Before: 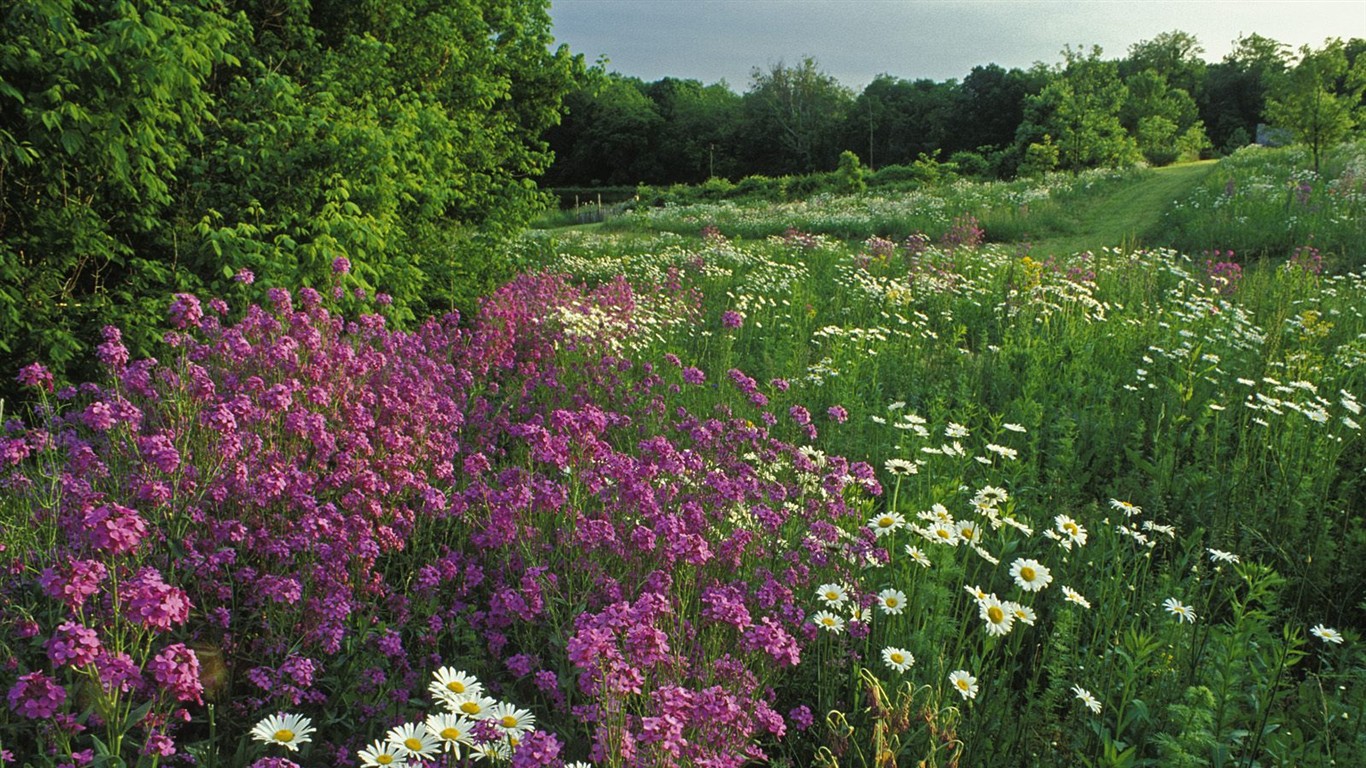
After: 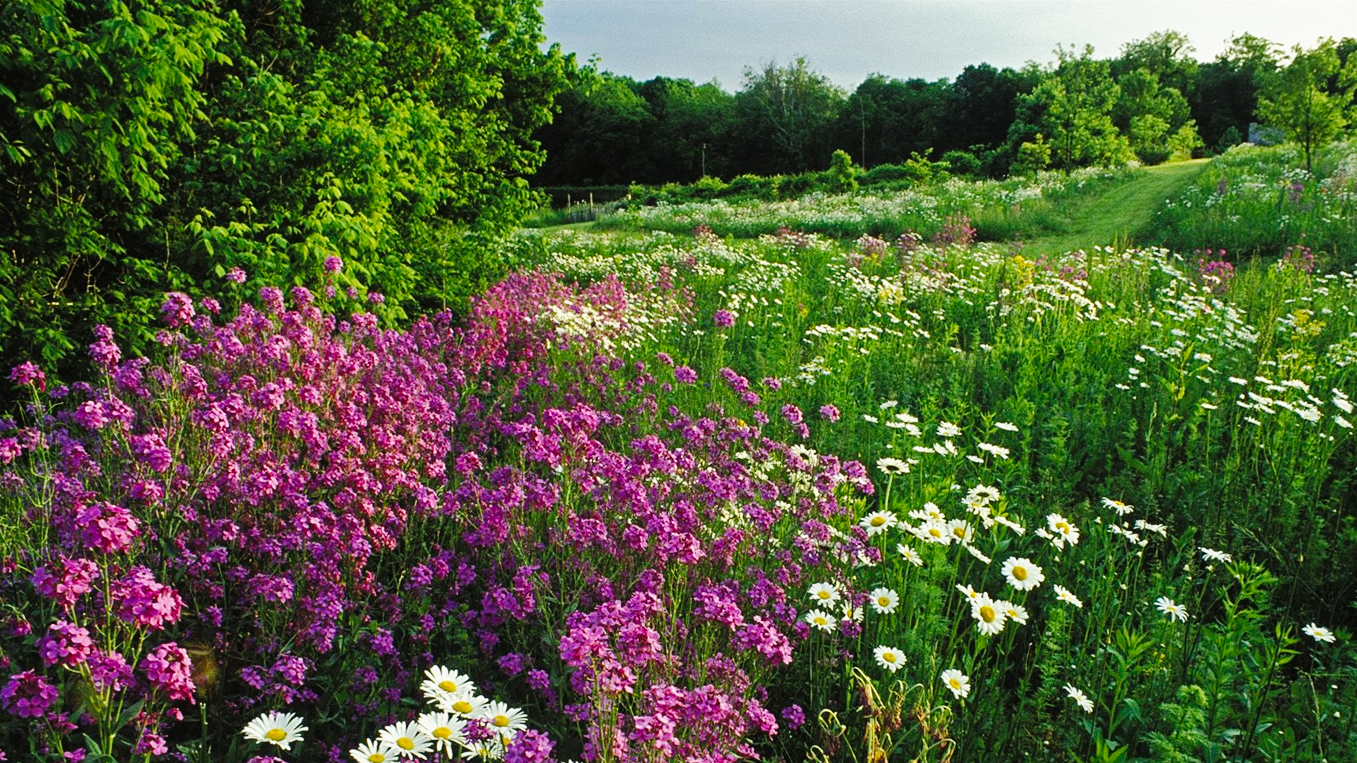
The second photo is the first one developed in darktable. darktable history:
crop and rotate: left 0.659%, top 0.246%, bottom 0.333%
base curve: curves: ch0 [(0, 0) (0.036, 0.025) (0.121, 0.166) (0.206, 0.329) (0.605, 0.79) (1, 1)], preserve colors none
